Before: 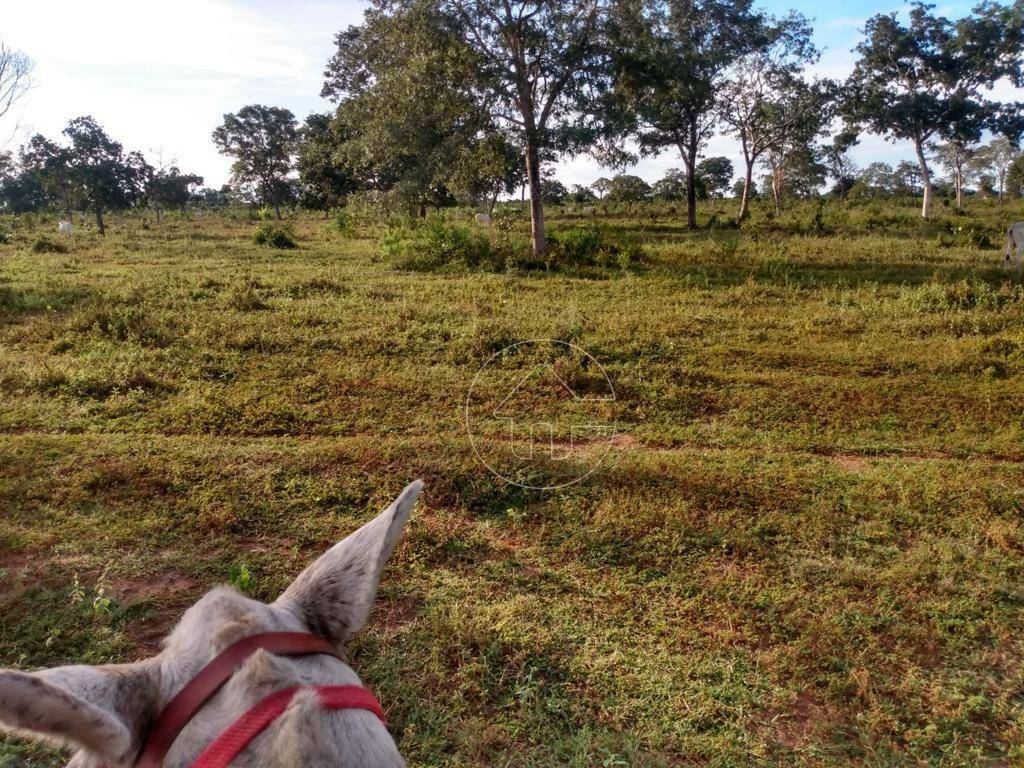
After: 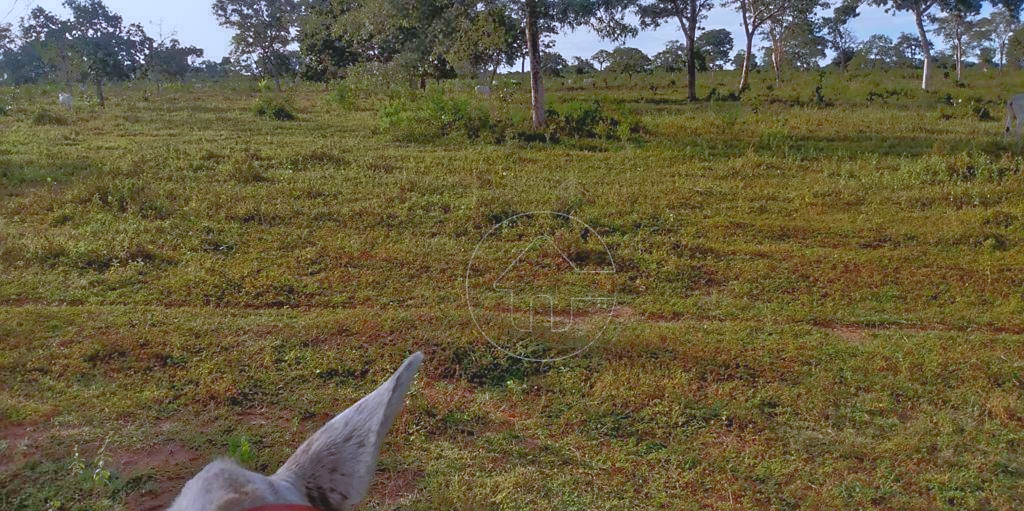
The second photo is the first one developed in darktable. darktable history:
sharpen: radius 1.559, amount 0.373, threshold 1.271
tone curve: curves: ch0 [(0, 0) (0.641, 0.595) (1, 1)], color space Lab, linked channels, preserve colors none
tone equalizer: -8 EV -0.528 EV, -7 EV -0.319 EV, -6 EV -0.083 EV, -5 EV 0.413 EV, -4 EV 0.985 EV, -3 EV 0.791 EV, -2 EV -0.01 EV, -1 EV 0.14 EV, +0 EV -0.012 EV, smoothing 1
local contrast: detail 70%
crop: top 16.727%, bottom 16.727%
white balance: red 0.926, green 1.003, blue 1.133
